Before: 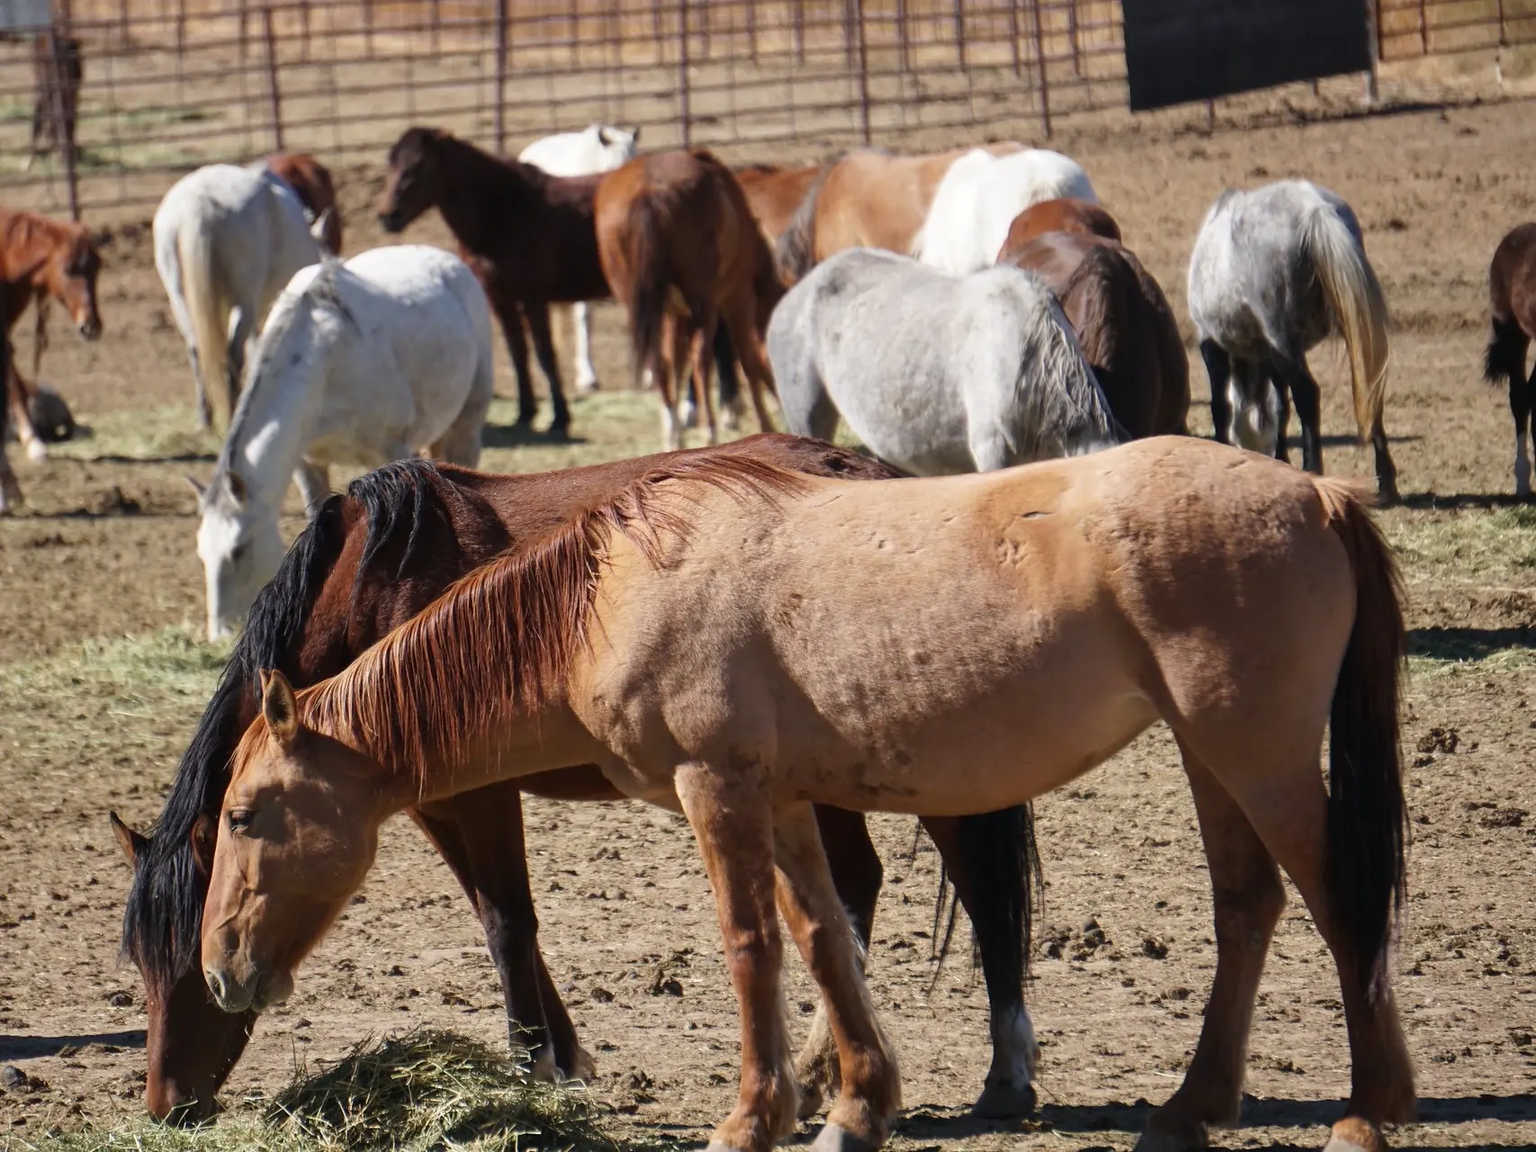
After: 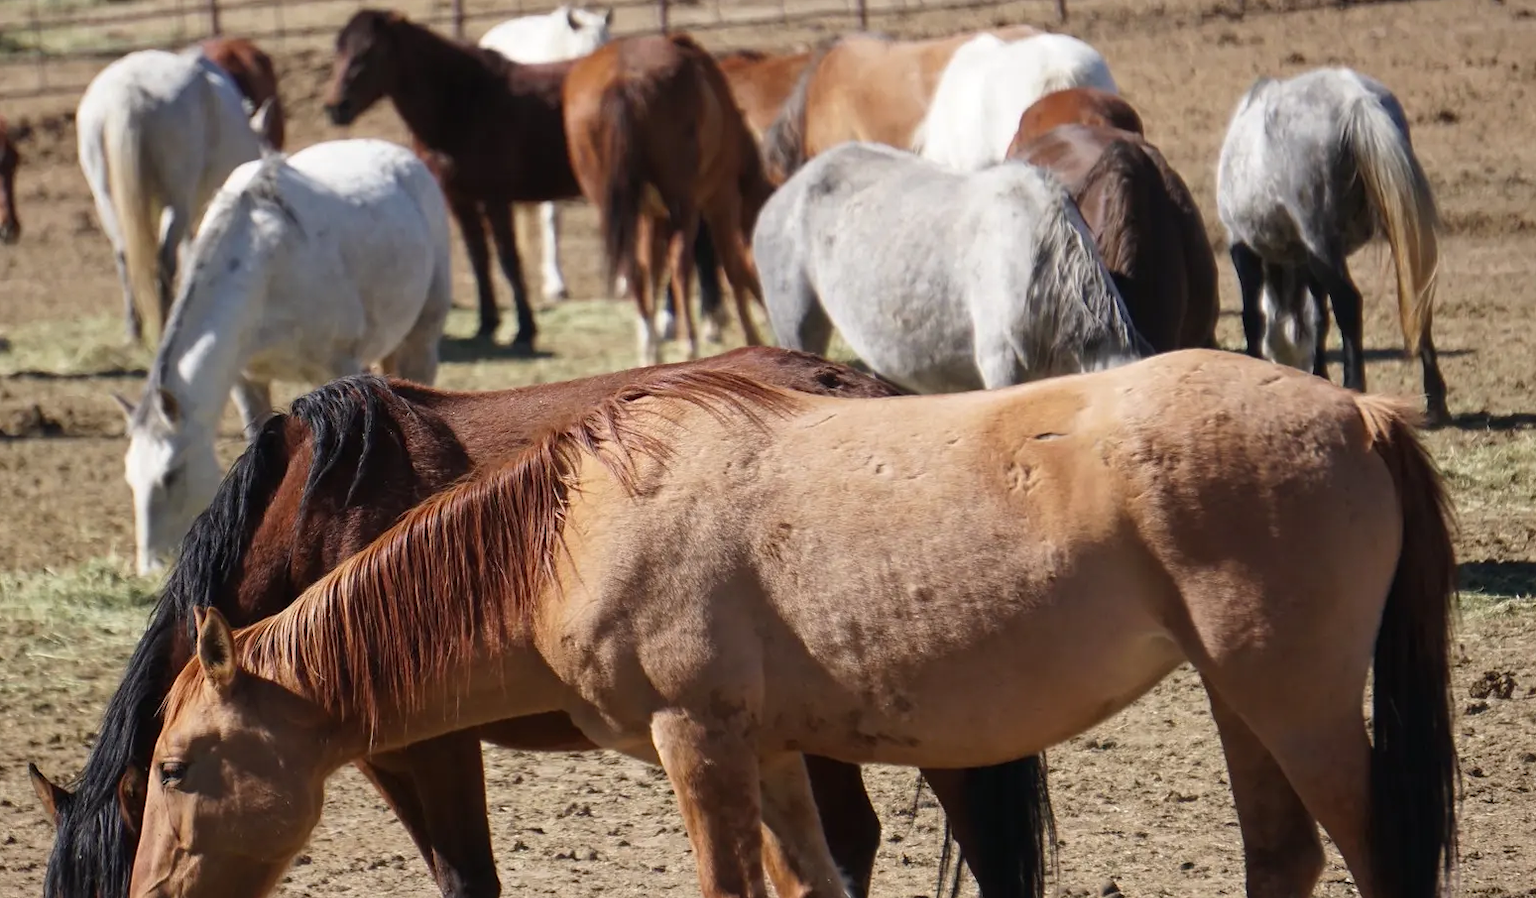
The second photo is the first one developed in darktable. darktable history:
crop: left 5.485%, top 10.382%, right 3.748%, bottom 18.833%
